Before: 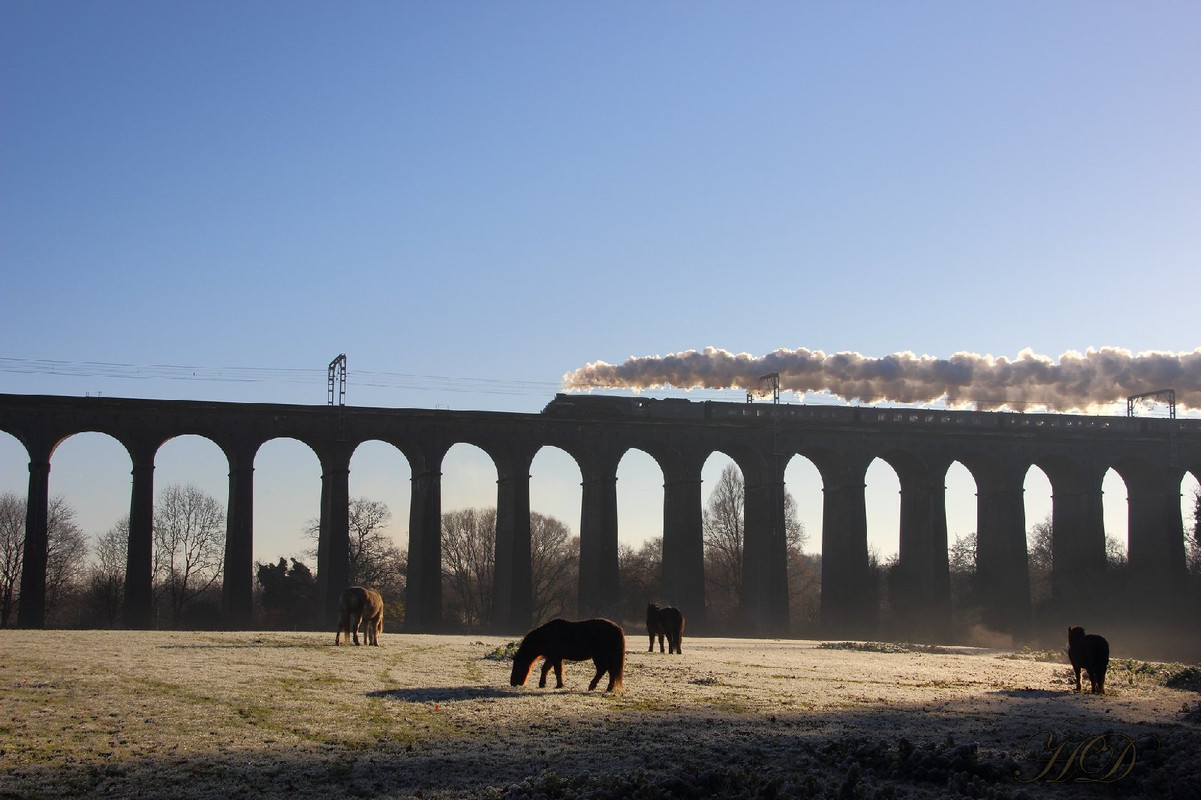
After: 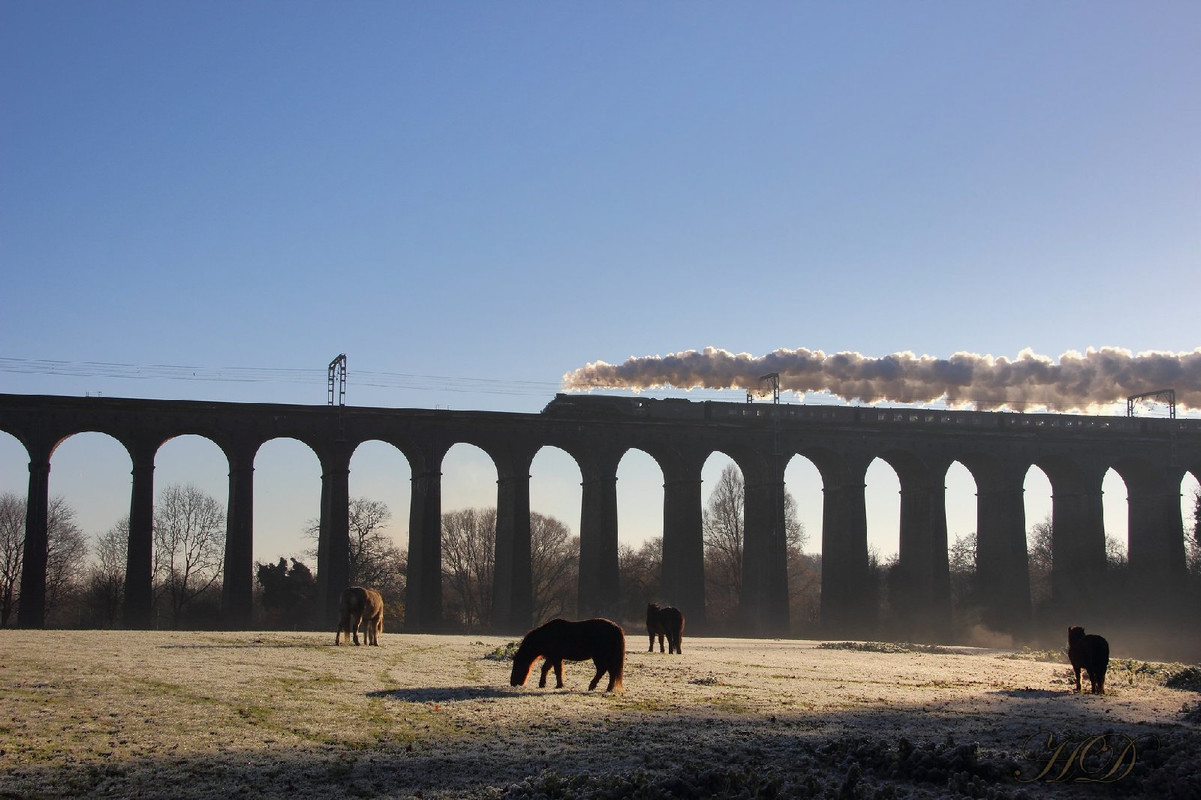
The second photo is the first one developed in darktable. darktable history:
shadows and highlights: shadows 43.85, white point adjustment -1.41, soften with gaussian
